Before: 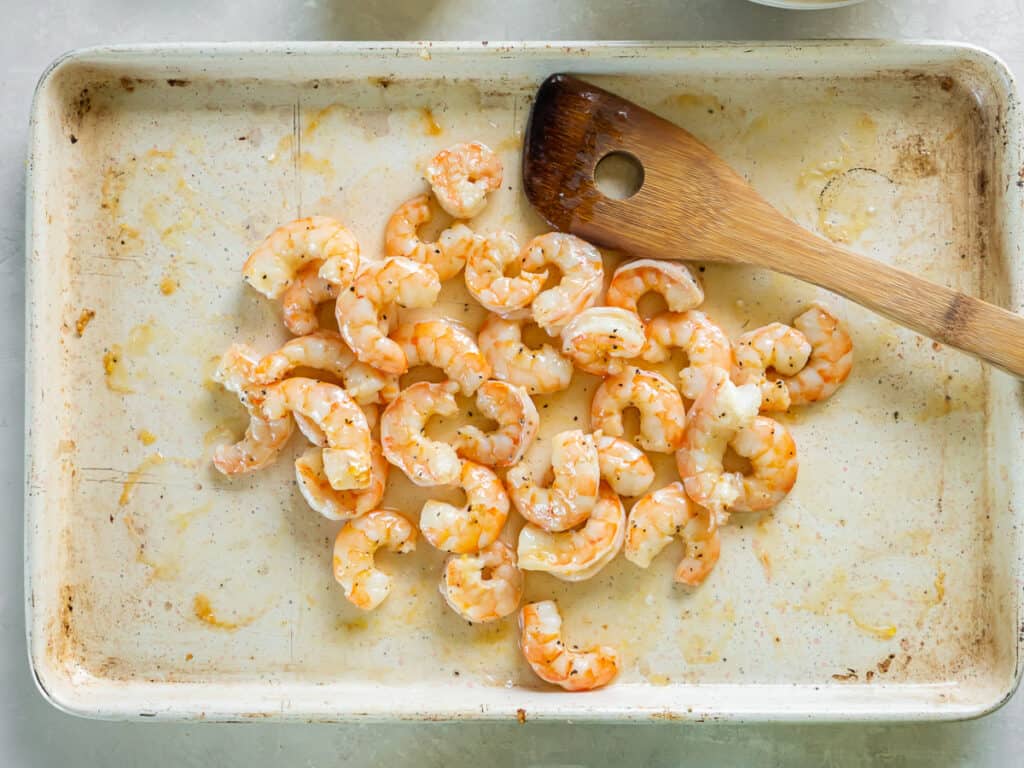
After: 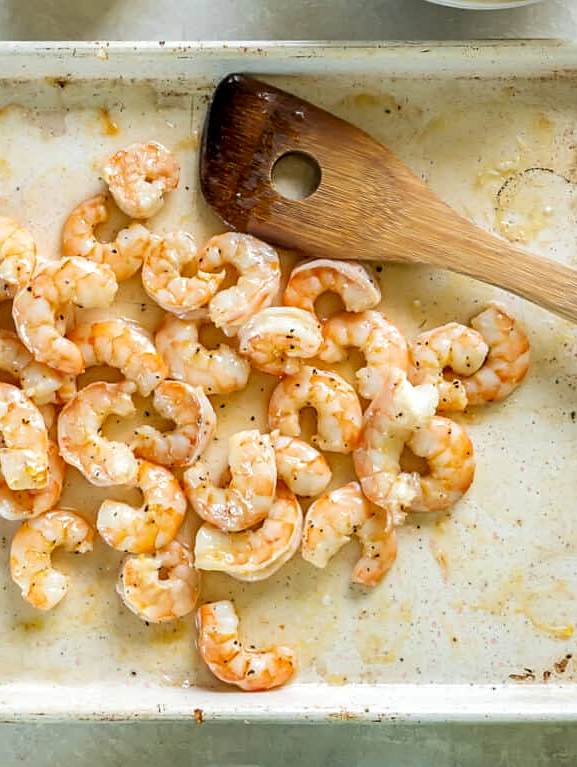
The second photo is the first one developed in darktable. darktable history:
sharpen: radius 1.482, amount 0.407, threshold 1.464
local contrast: highlights 86%, shadows 80%
crop: left 31.588%, top 0.016%, right 12.007%
